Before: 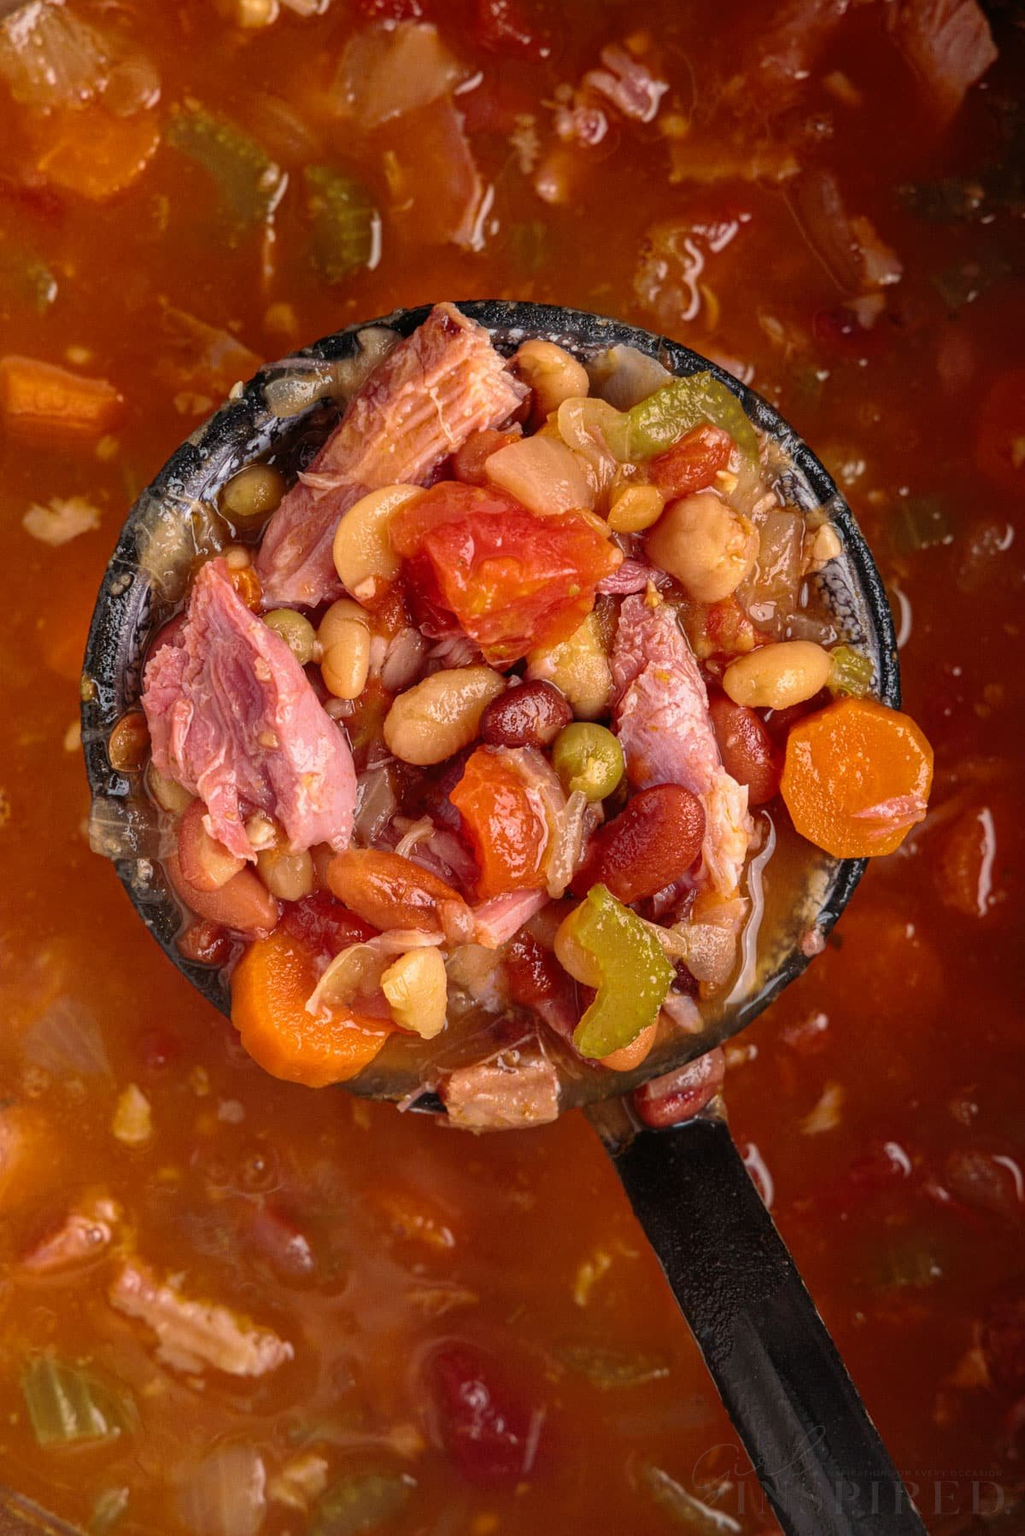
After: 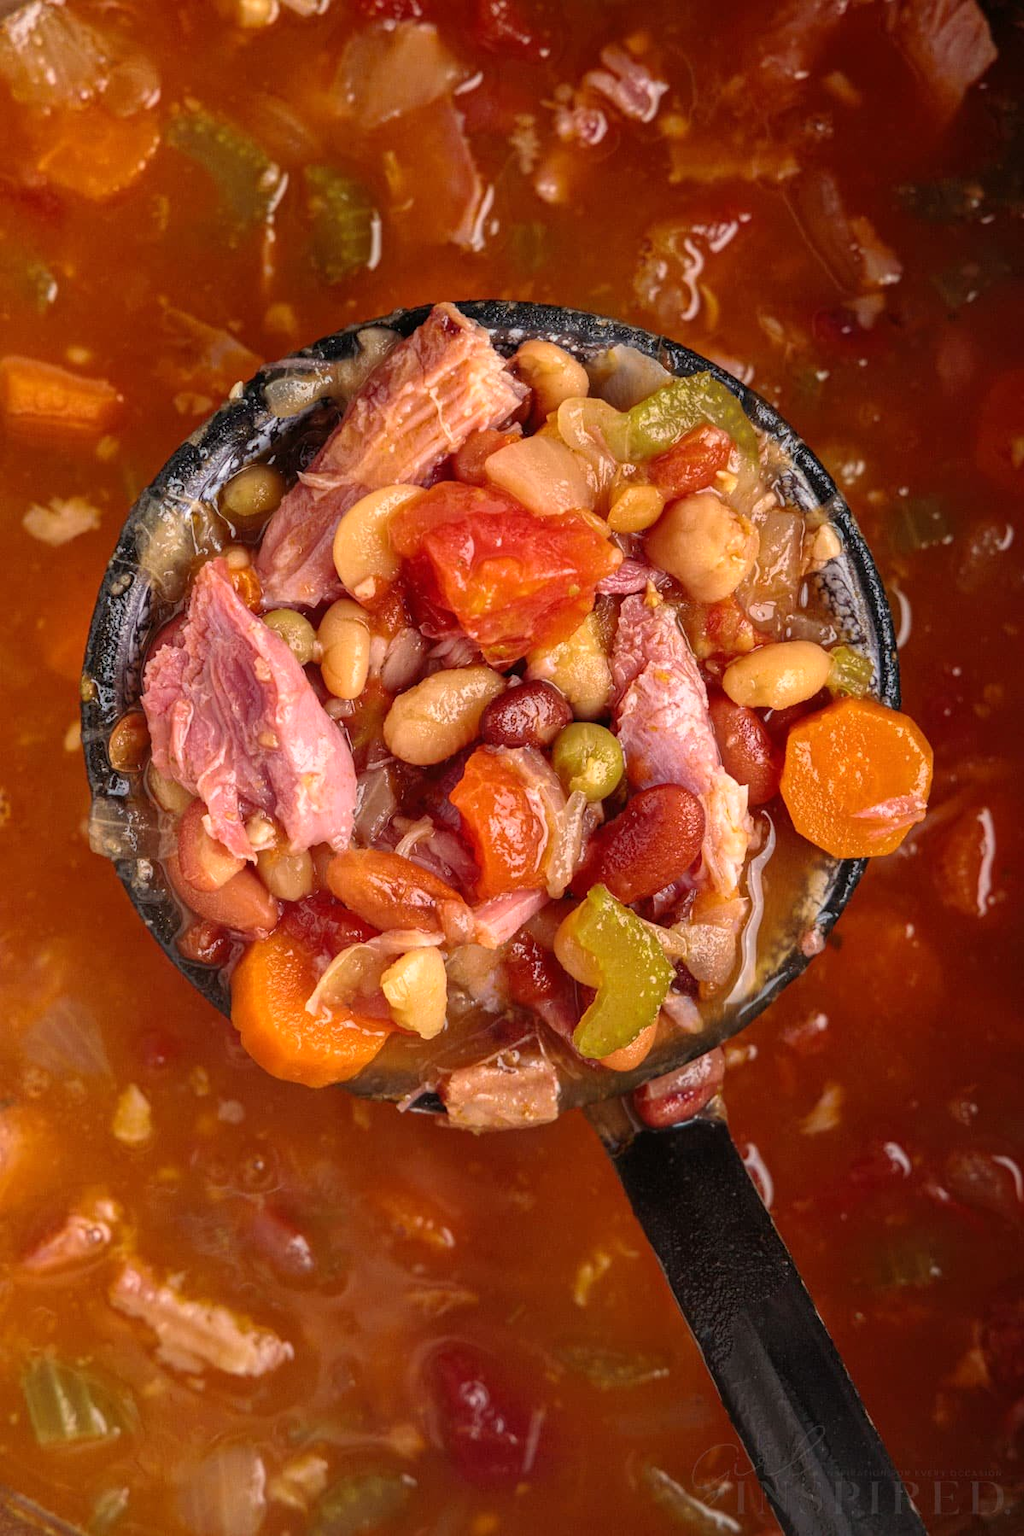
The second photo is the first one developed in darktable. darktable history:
exposure: exposure 0.201 EV, compensate exposure bias true, compensate highlight preservation false
